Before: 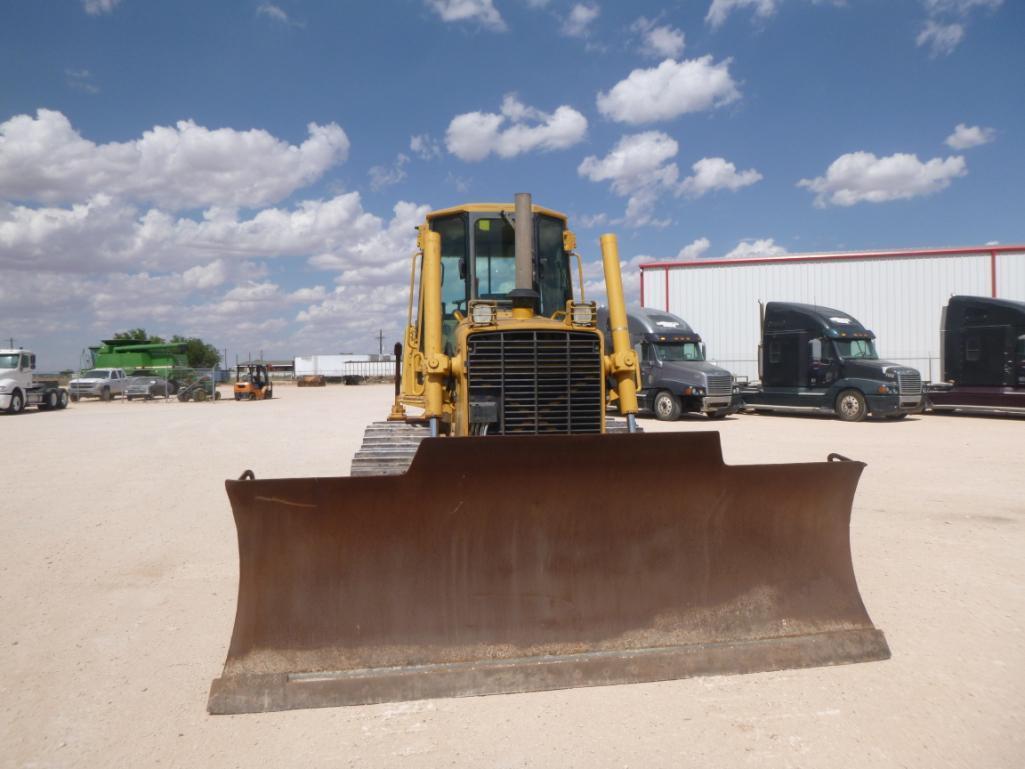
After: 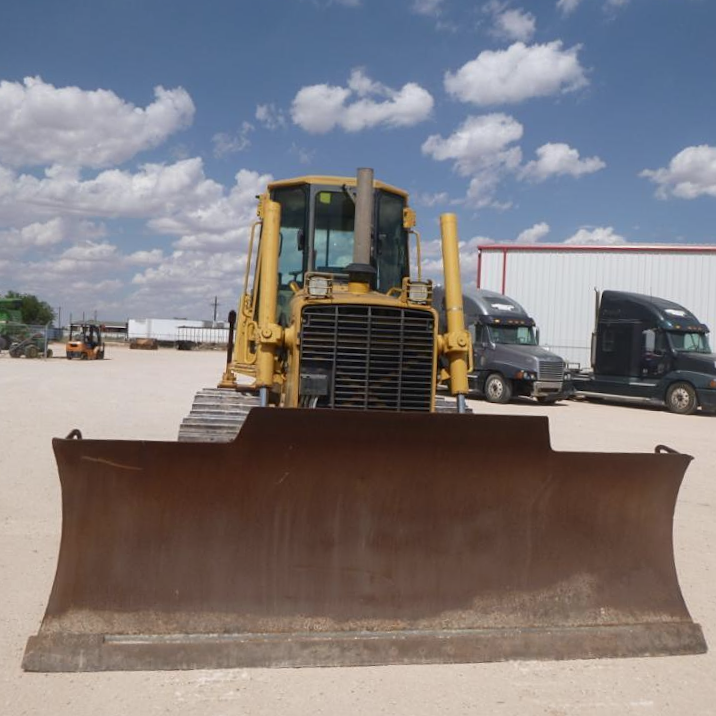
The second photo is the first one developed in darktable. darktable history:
contrast brightness saturation: contrast -0.066, brightness -0.034, saturation -0.112
exposure: compensate highlight preservation false
local contrast: highlights 62%, shadows 111%, detail 107%, midtone range 0.532
contrast equalizer: octaves 7, y [[0.5, 0.504, 0.515, 0.527, 0.535, 0.534], [0.5 ×6], [0.491, 0.387, 0.179, 0.068, 0.068, 0.068], [0 ×5, 0.023], [0 ×6]], mix -0.285
sharpen: amount 0.201
crop and rotate: angle -3.16°, left 14.04%, top 0.04%, right 11.07%, bottom 0.032%
tone equalizer: on, module defaults
